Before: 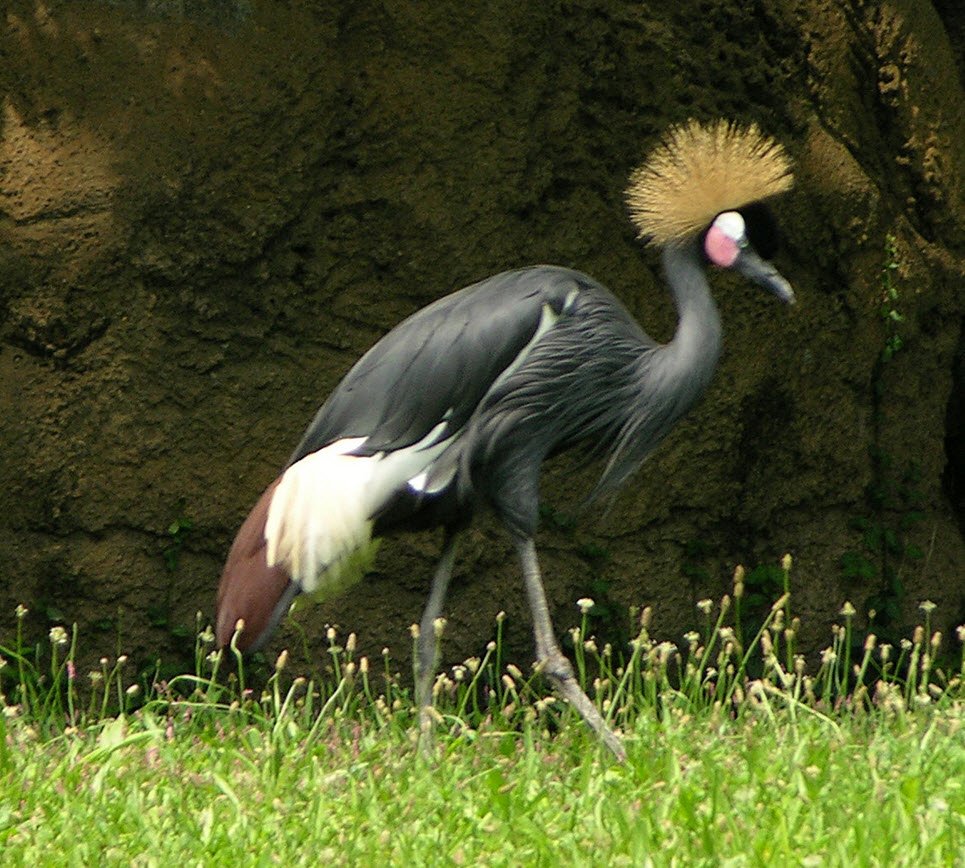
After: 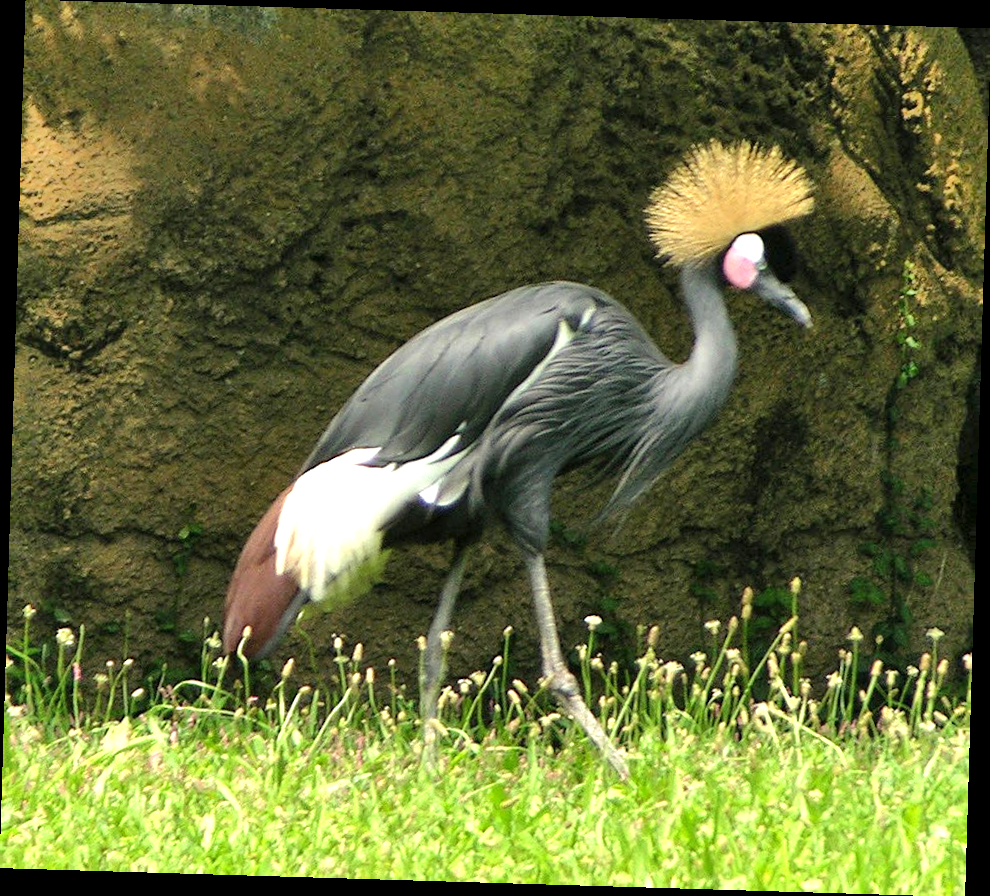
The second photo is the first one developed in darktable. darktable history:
rotate and perspective: rotation 1.72°, automatic cropping off
exposure: exposure 0.781 EV, compensate highlight preservation false
shadows and highlights: shadows 52.34, highlights -28.23, soften with gaussian
